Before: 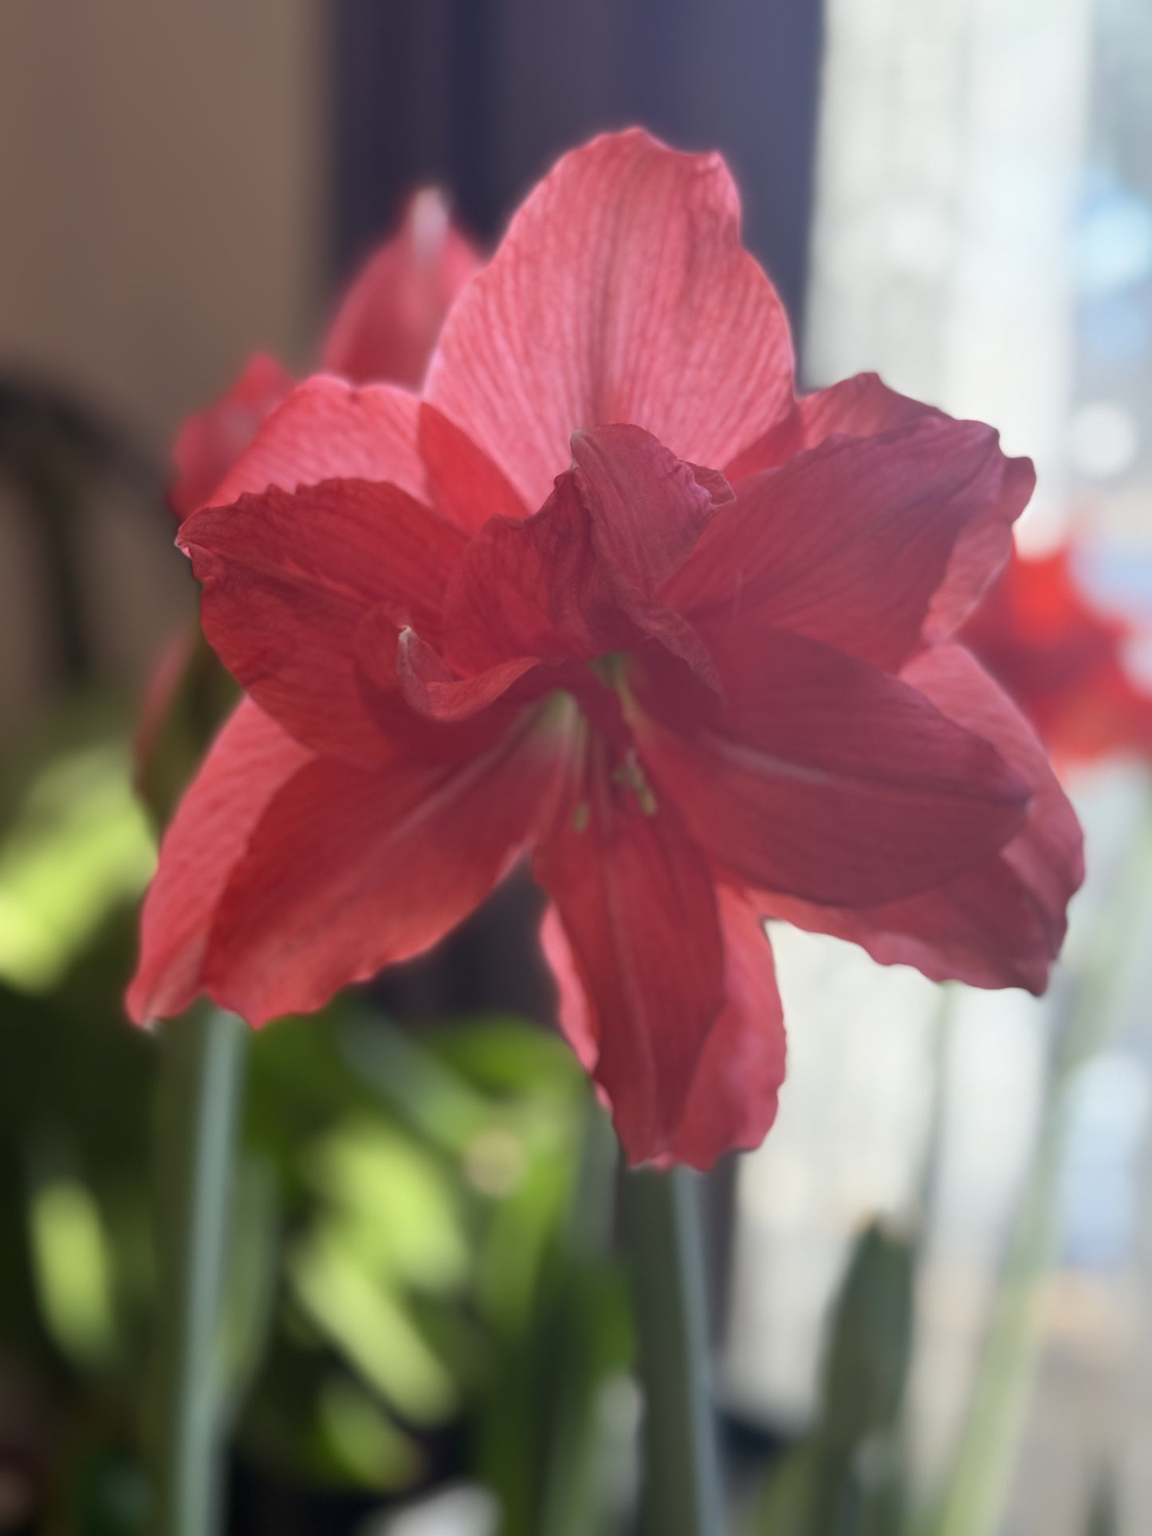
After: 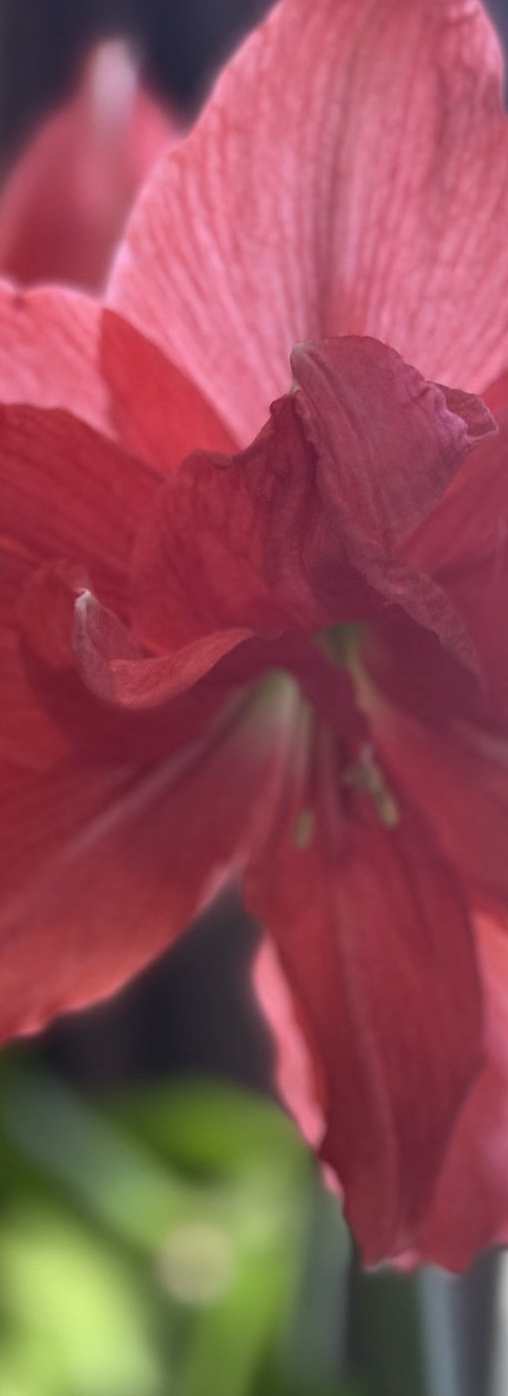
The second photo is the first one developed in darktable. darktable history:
local contrast: on, module defaults
white balance: red 0.98, blue 1.034
crop and rotate: left 29.476%, top 10.214%, right 35.32%, bottom 17.333%
